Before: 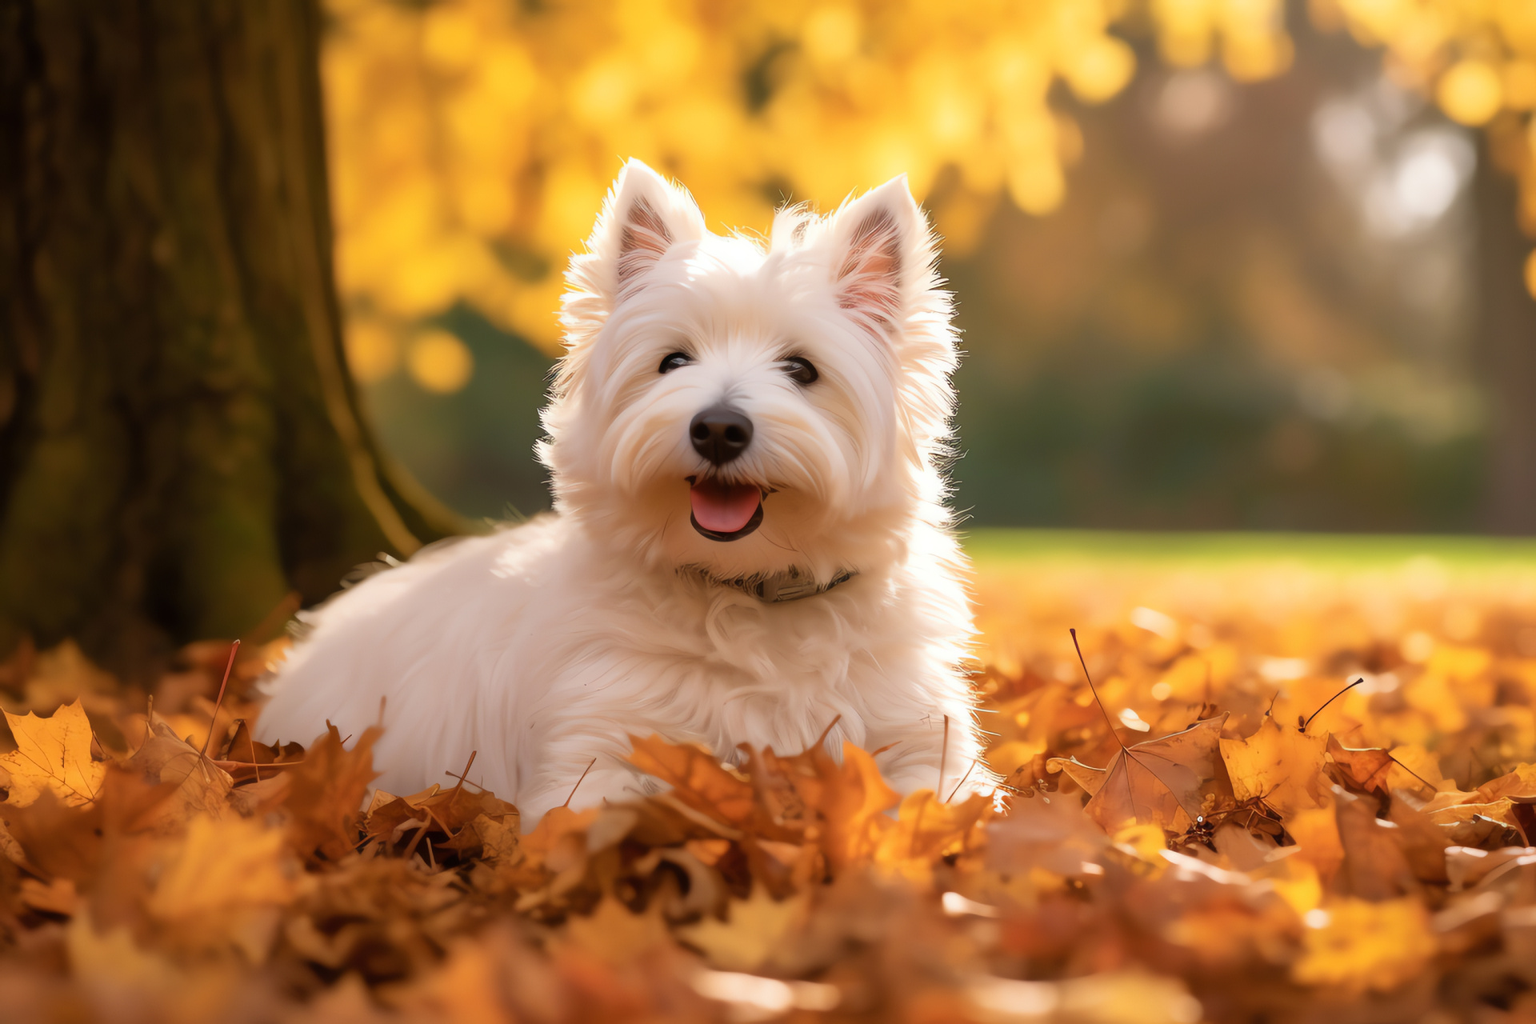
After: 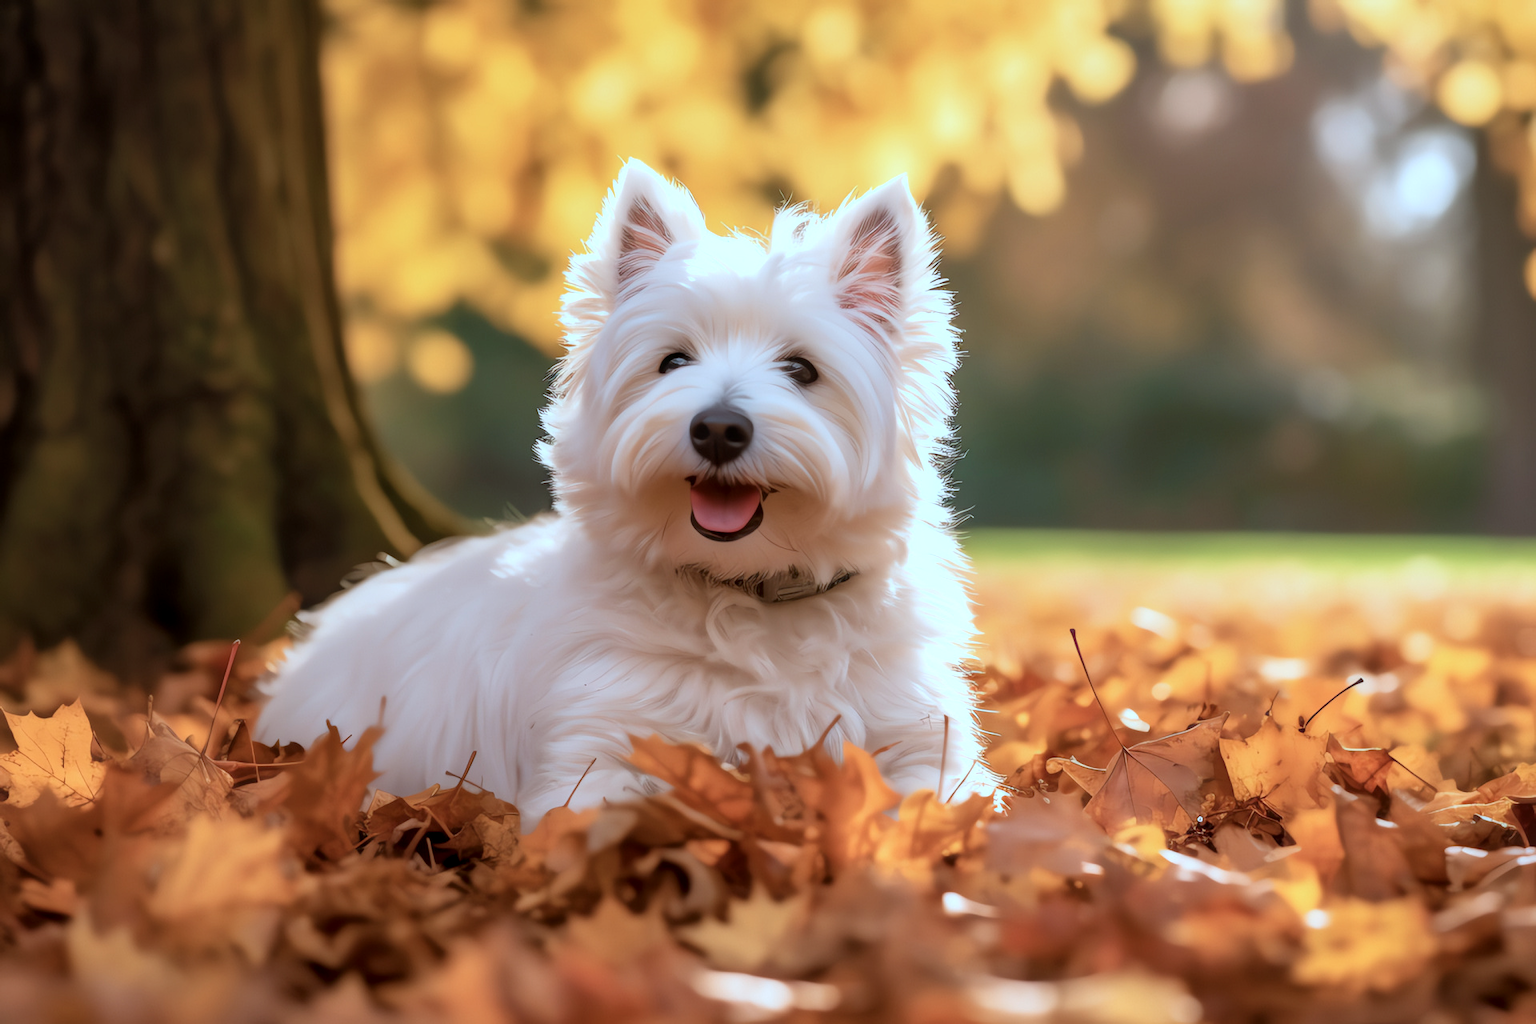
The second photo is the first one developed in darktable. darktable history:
local contrast: on, module defaults
color correction: highlights a* -9.35, highlights b* -23.15
